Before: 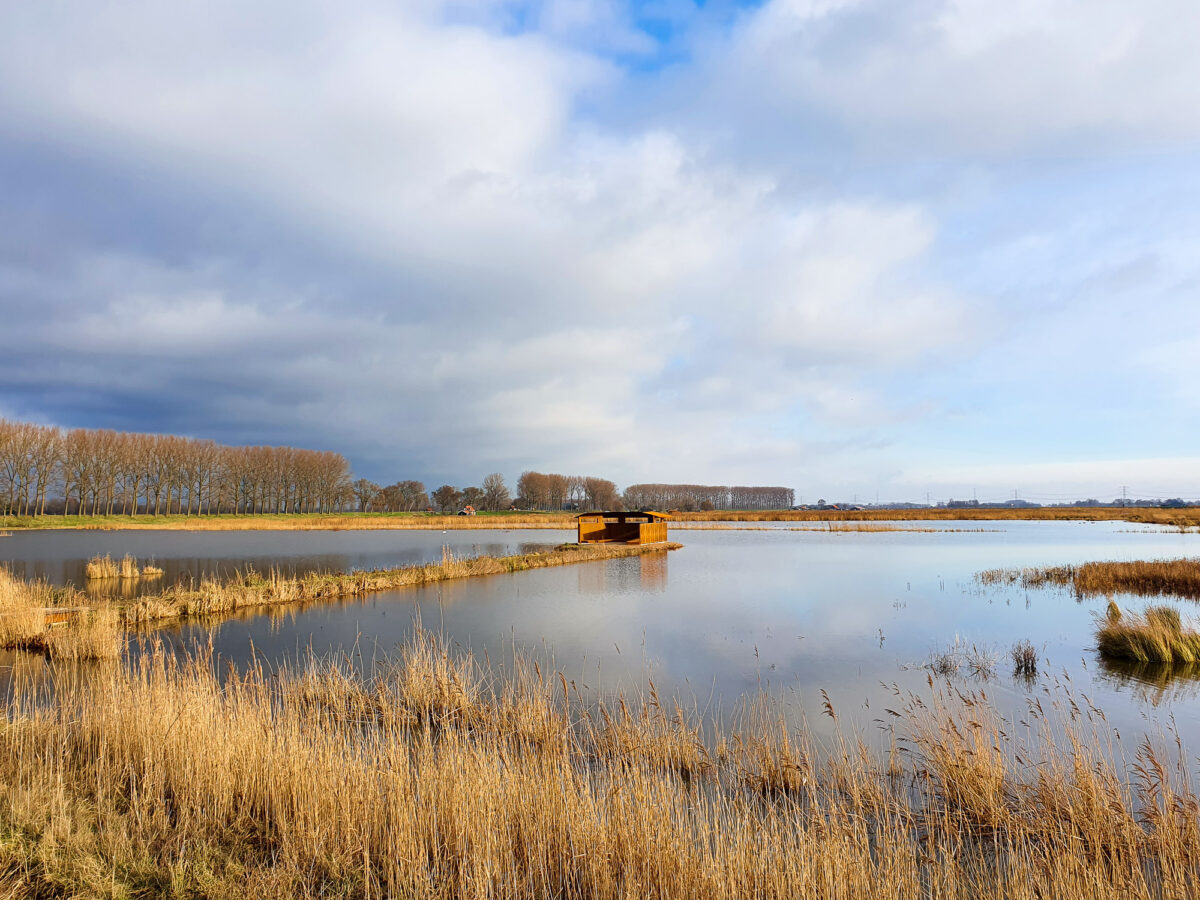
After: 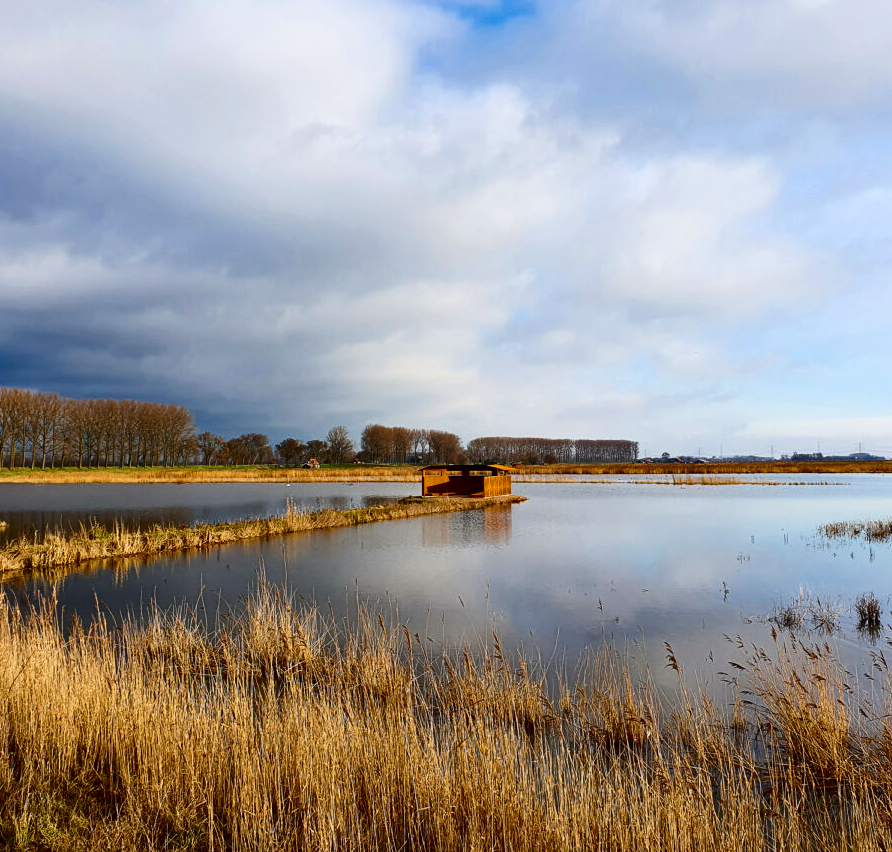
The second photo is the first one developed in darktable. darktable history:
contrast brightness saturation: contrast 0.186, brightness -0.244, saturation 0.115
crop and rotate: left 13.044%, top 5.295%, right 12.565%
